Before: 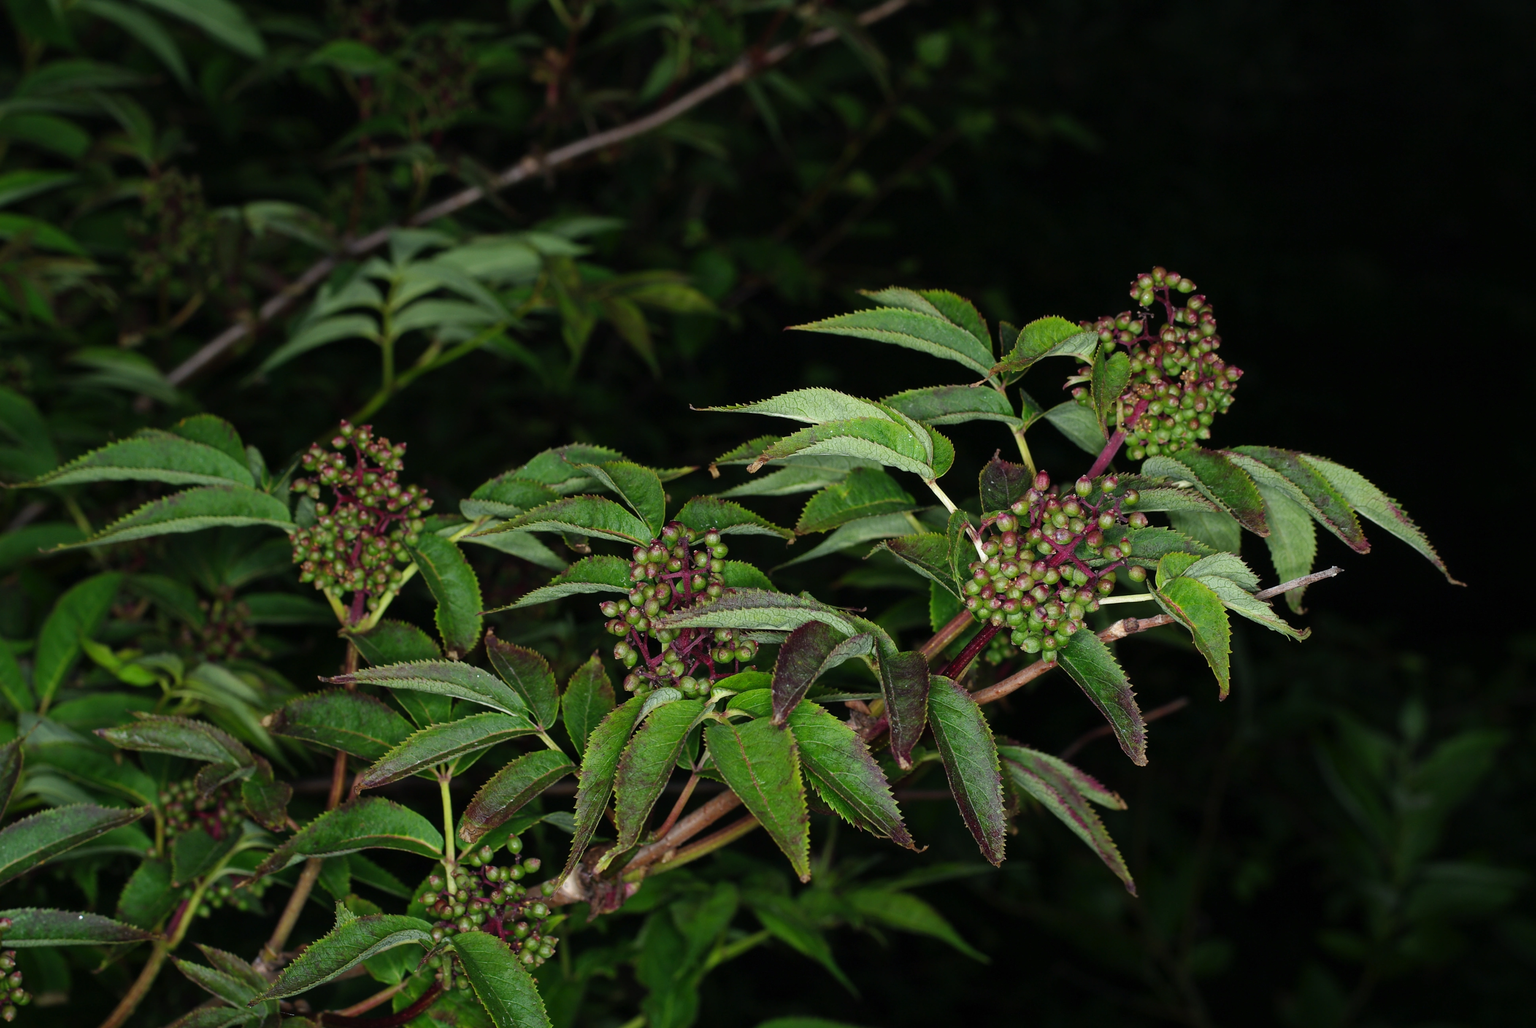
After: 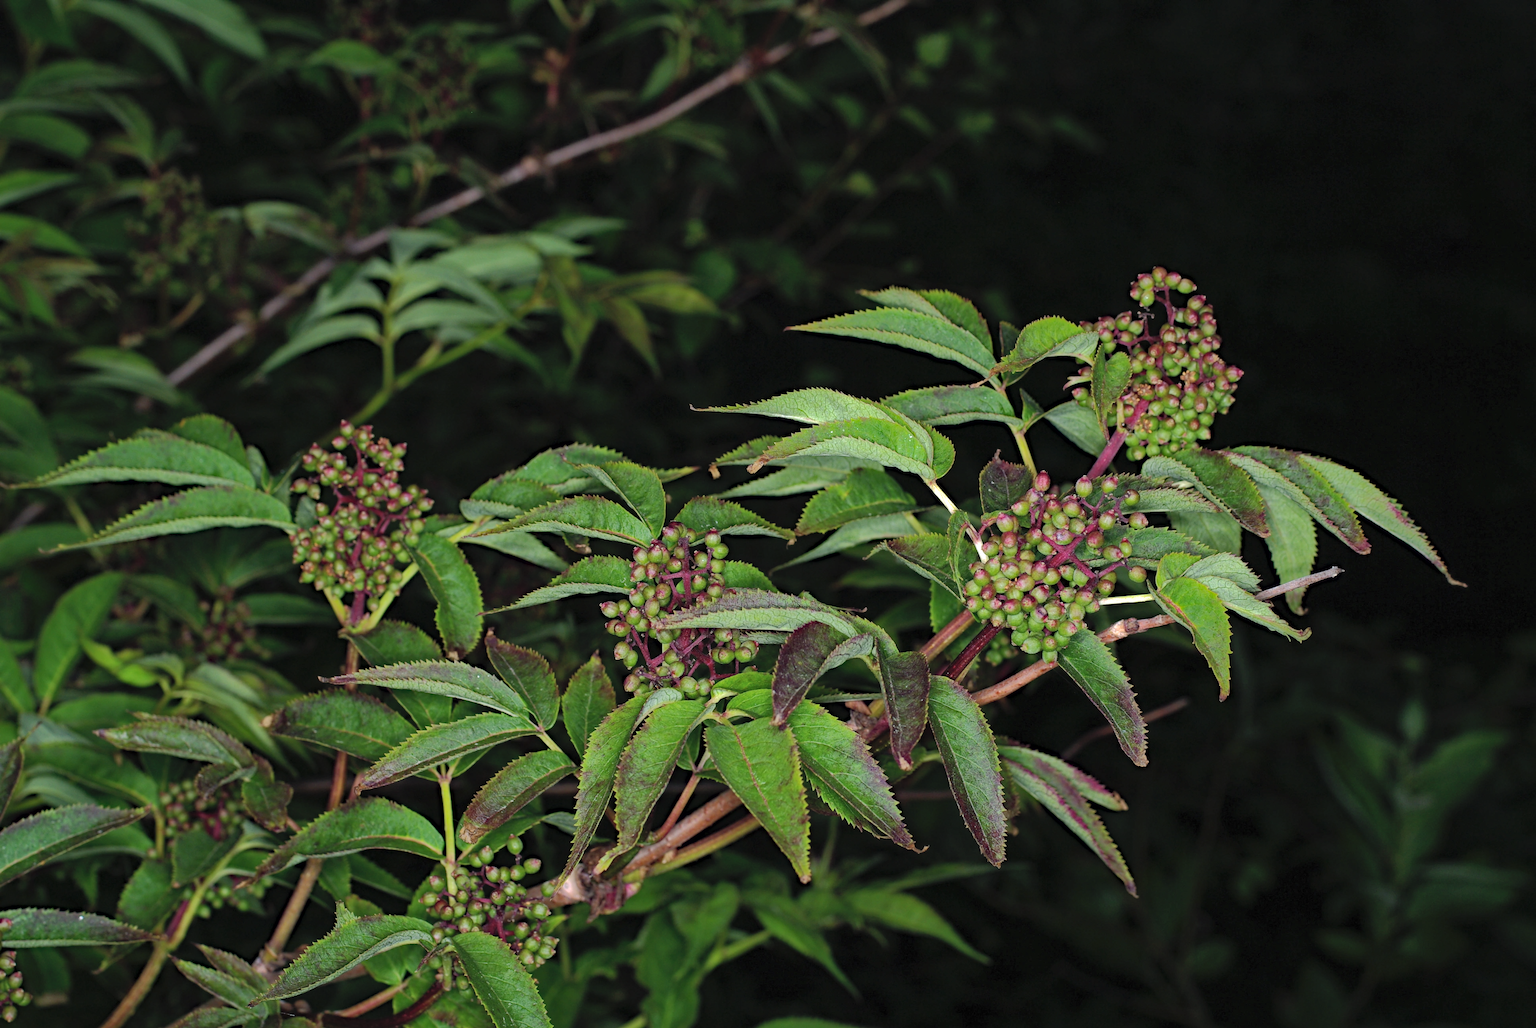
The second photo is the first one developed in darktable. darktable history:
shadows and highlights: shadows 25.6, highlights -70
haze removal: strength 0.29, distance 0.255, compatibility mode true, adaptive false
contrast brightness saturation: contrast 0.141, brightness 0.21
